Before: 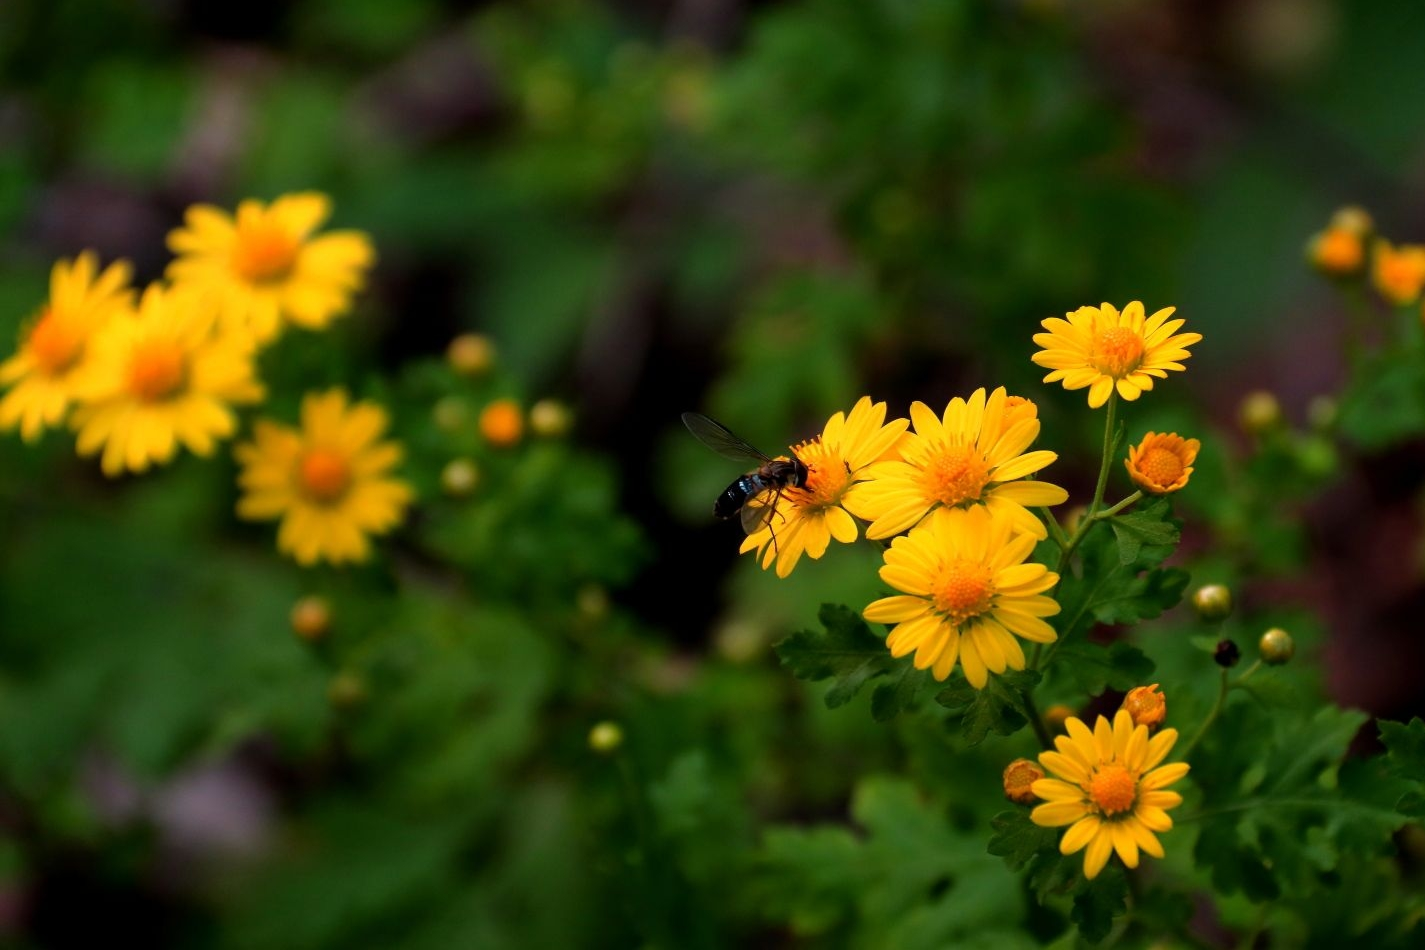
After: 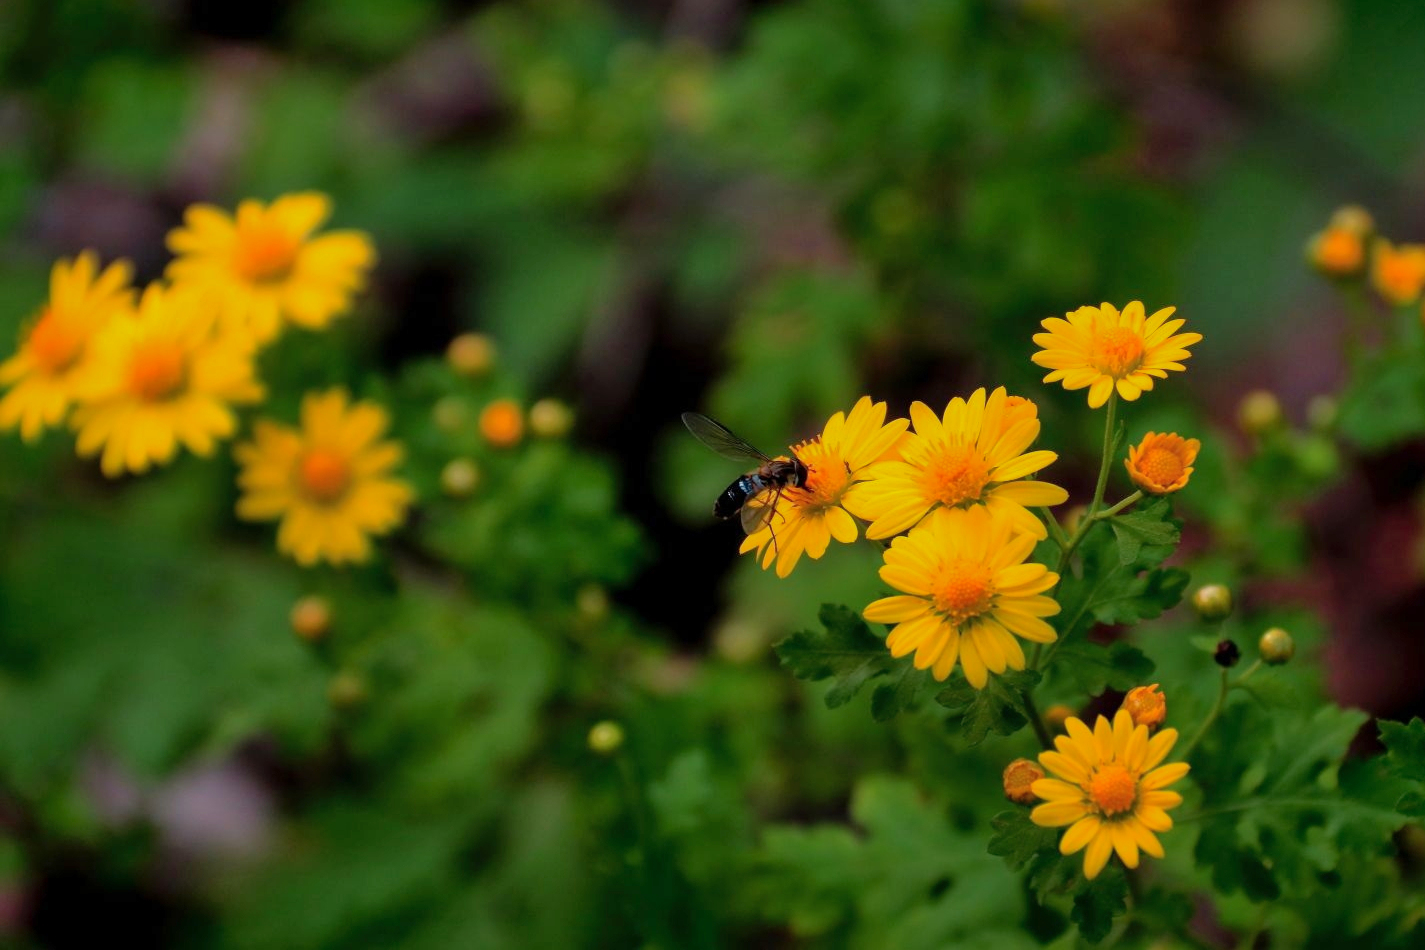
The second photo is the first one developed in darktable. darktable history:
shadows and highlights: highlights -60
